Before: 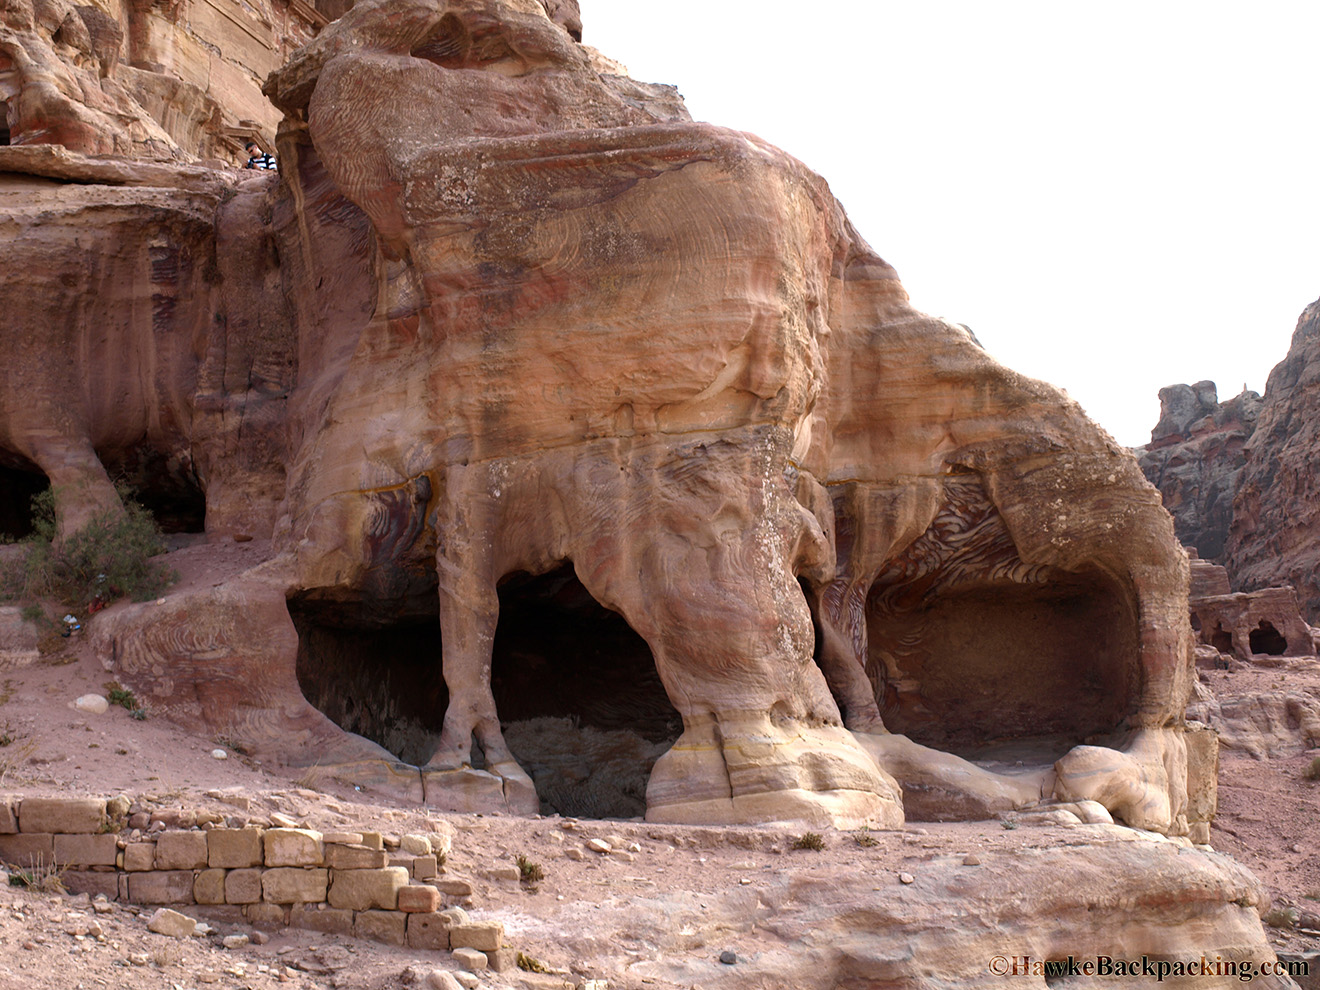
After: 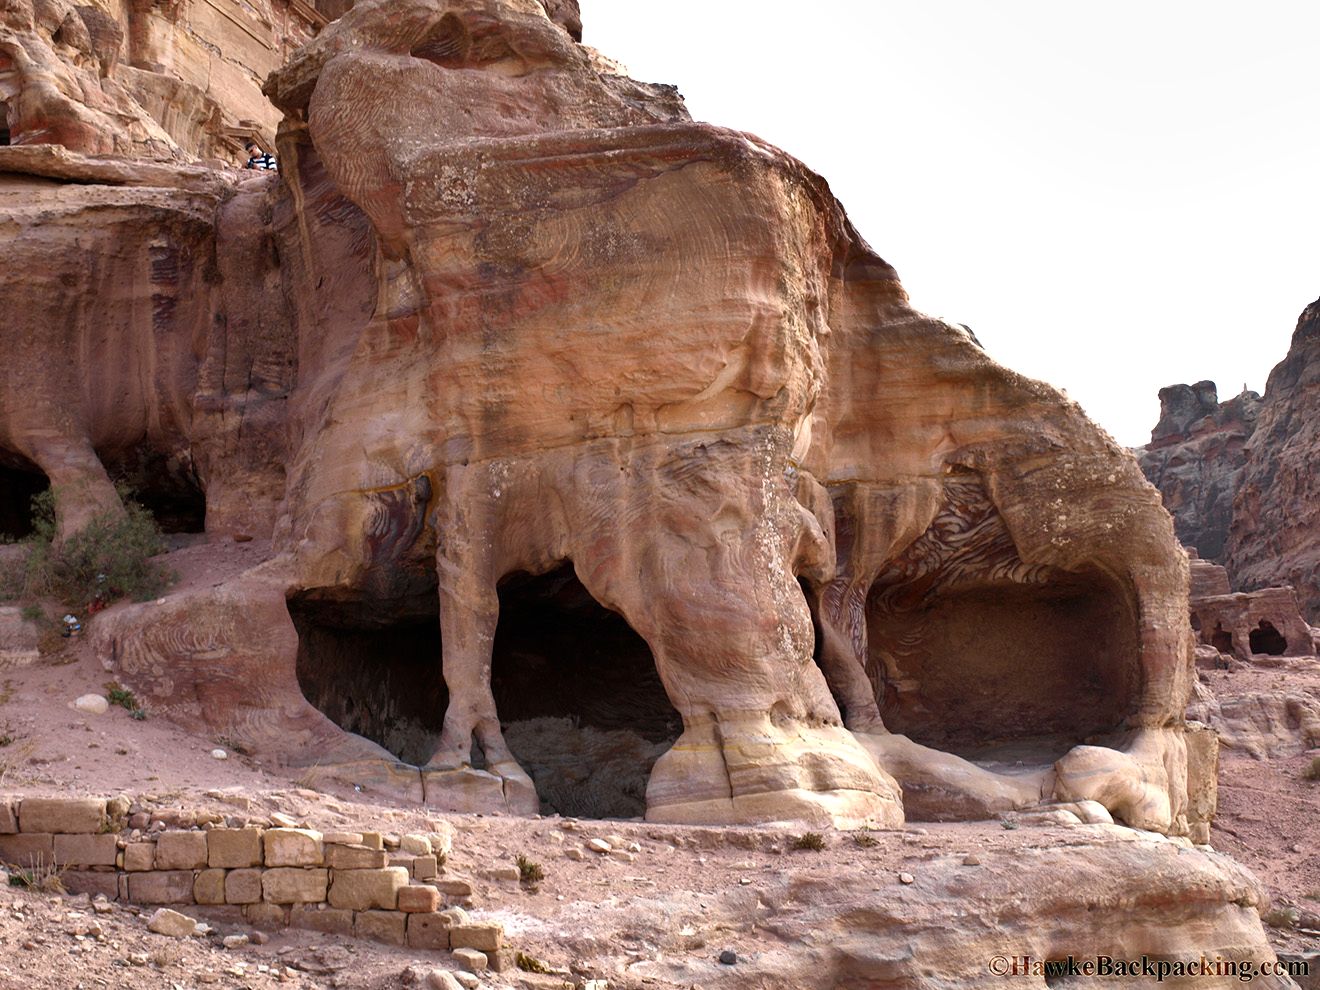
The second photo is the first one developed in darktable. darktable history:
shadows and highlights: shadows 20.74, highlights -81.36, soften with gaussian
levels: levels [0, 0.476, 0.951]
